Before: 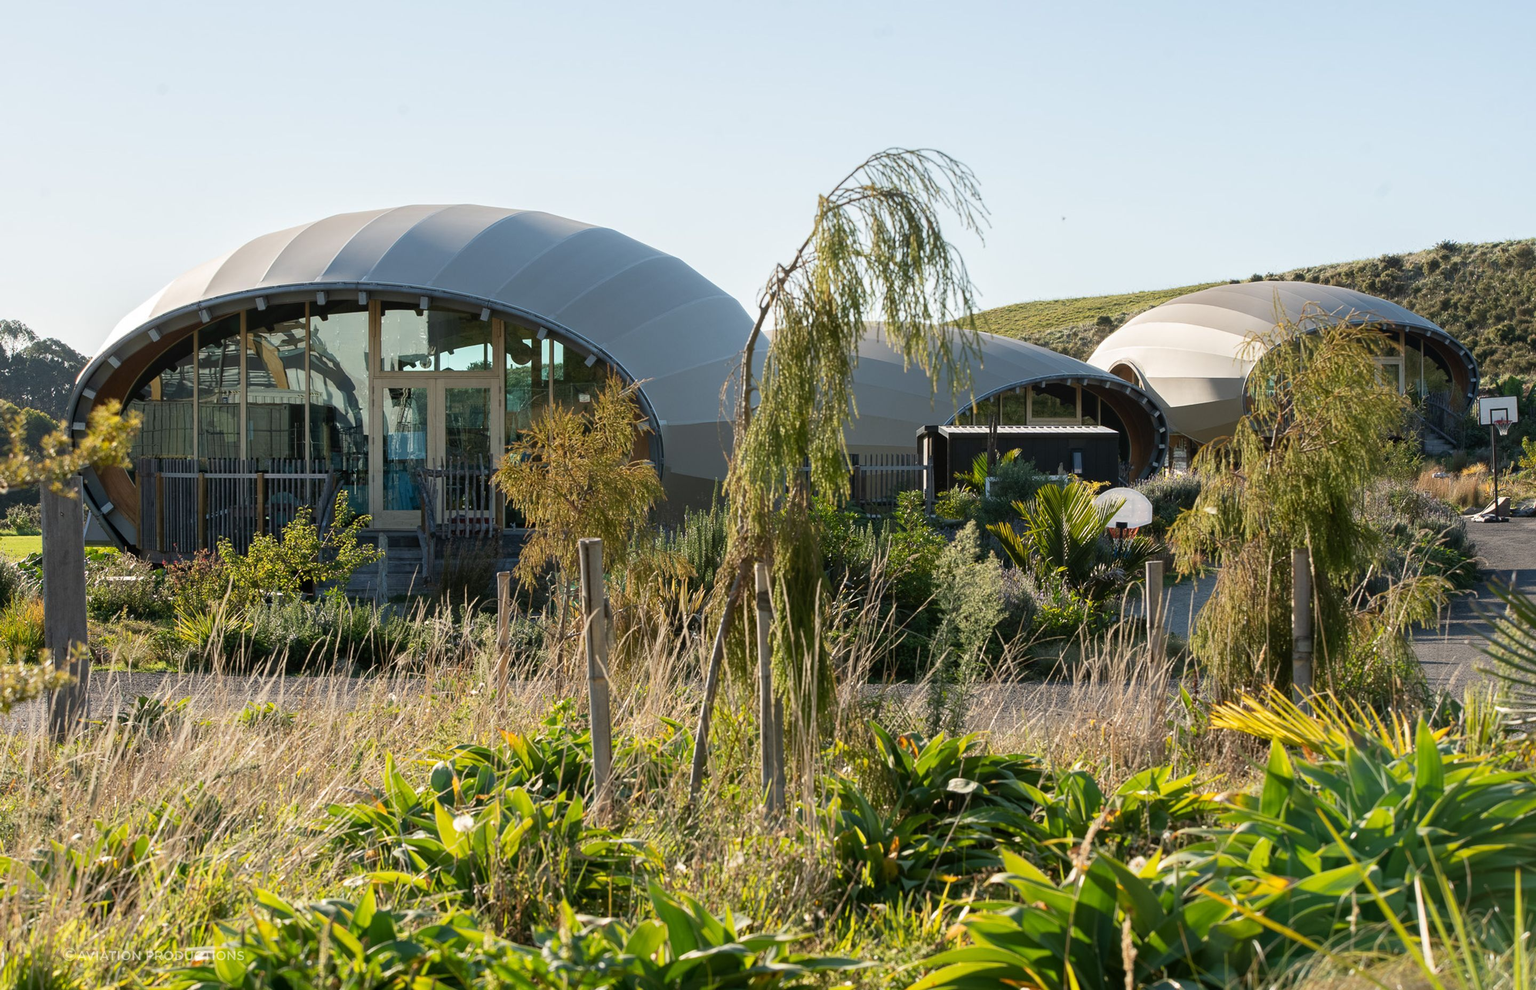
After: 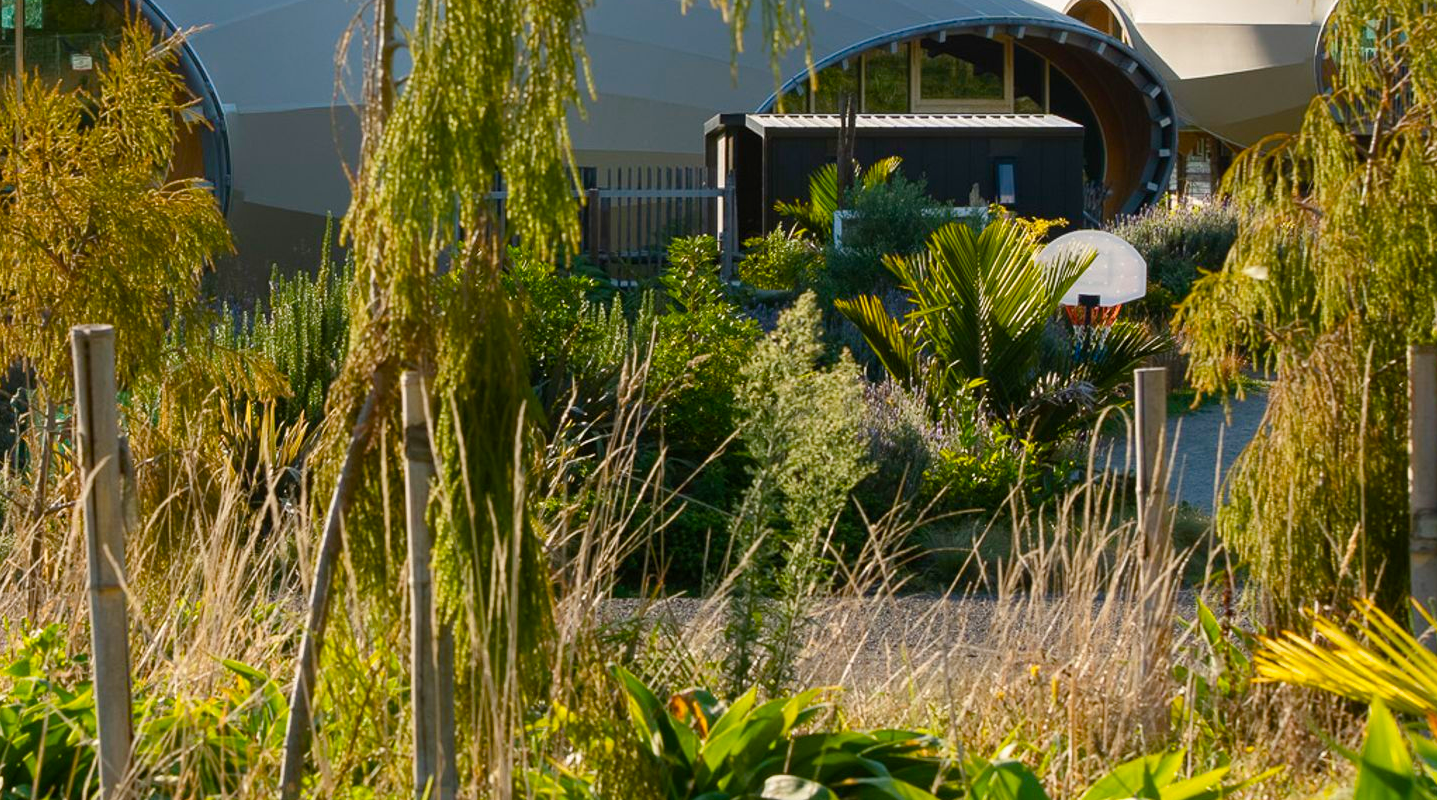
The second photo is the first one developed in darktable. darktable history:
color balance rgb: power › hue 206.55°, linear chroma grading › global chroma 14.759%, perceptual saturation grading › global saturation 20%, perceptual saturation grading › highlights -25.615%, perceptual saturation grading › shadows 26.157%, global vibrance 25.215%
crop: left 35.221%, top 36.891%, right 14.858%, bottom 19.971%
